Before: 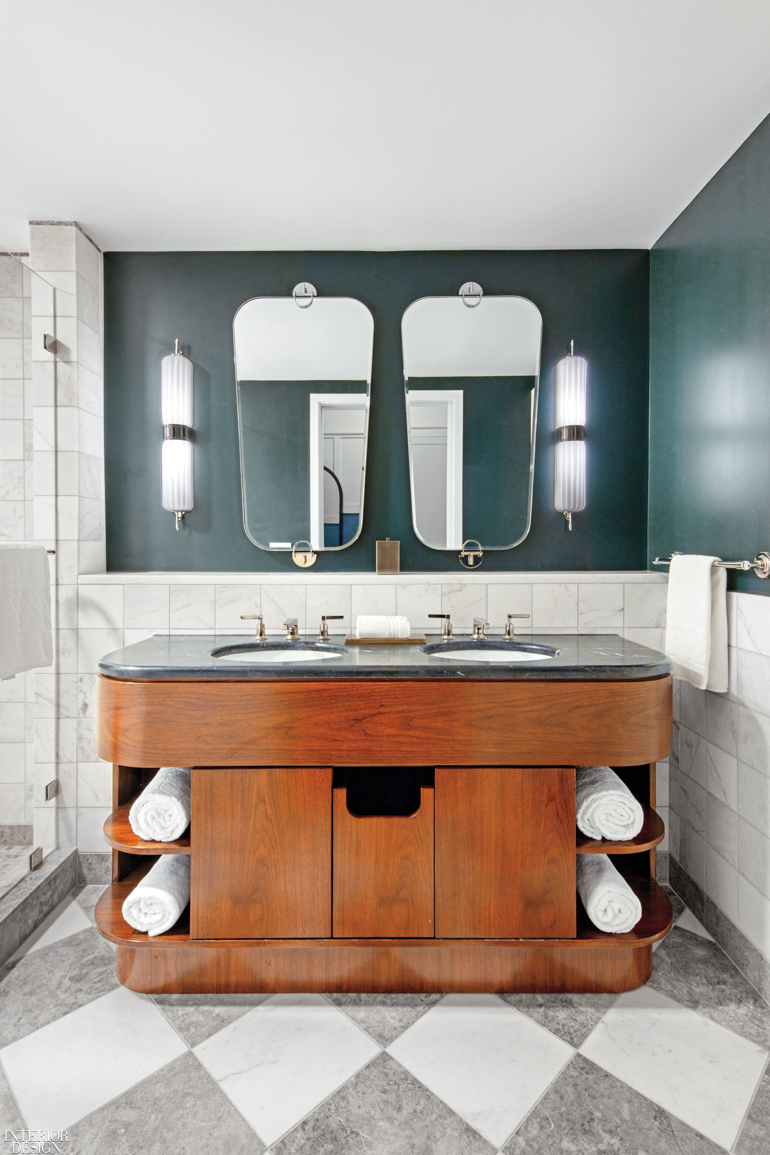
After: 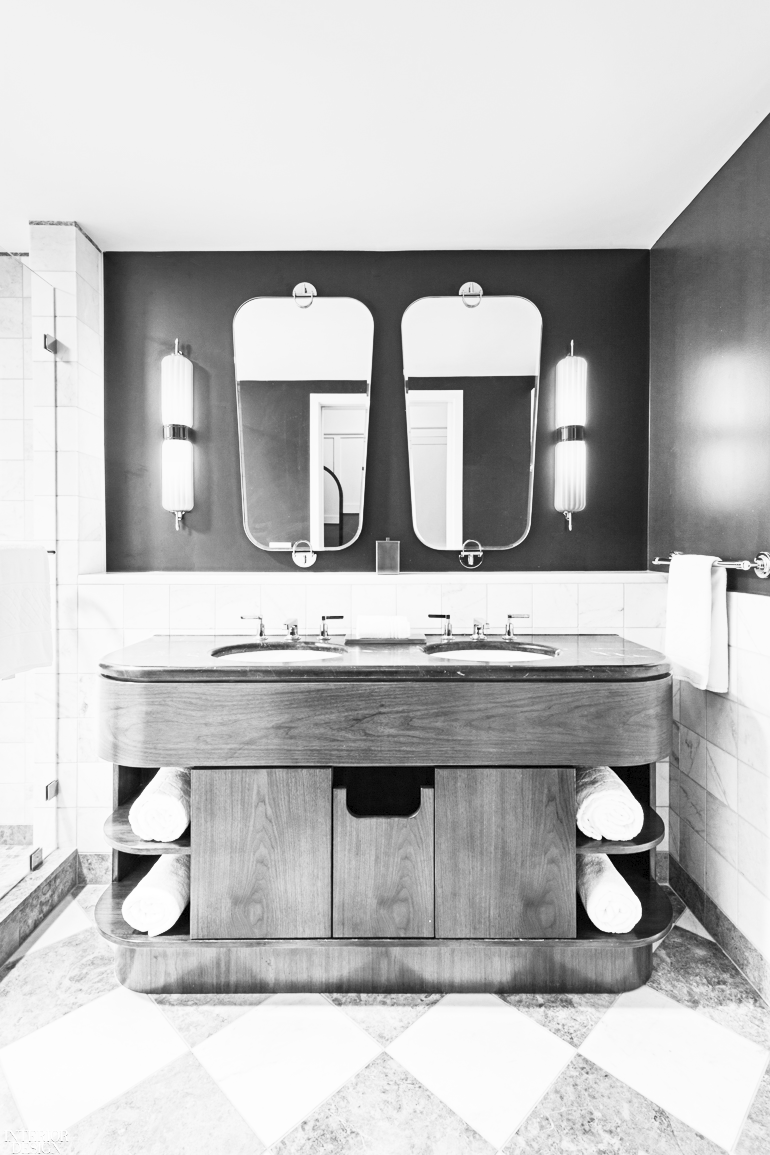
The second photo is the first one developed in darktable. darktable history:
graduated density: hue 238.83°, saturation 50%
contrast brightness saturation: contrast 0.57, brightness 0.57, saturation -0.34
monochrome: on, module defaults
